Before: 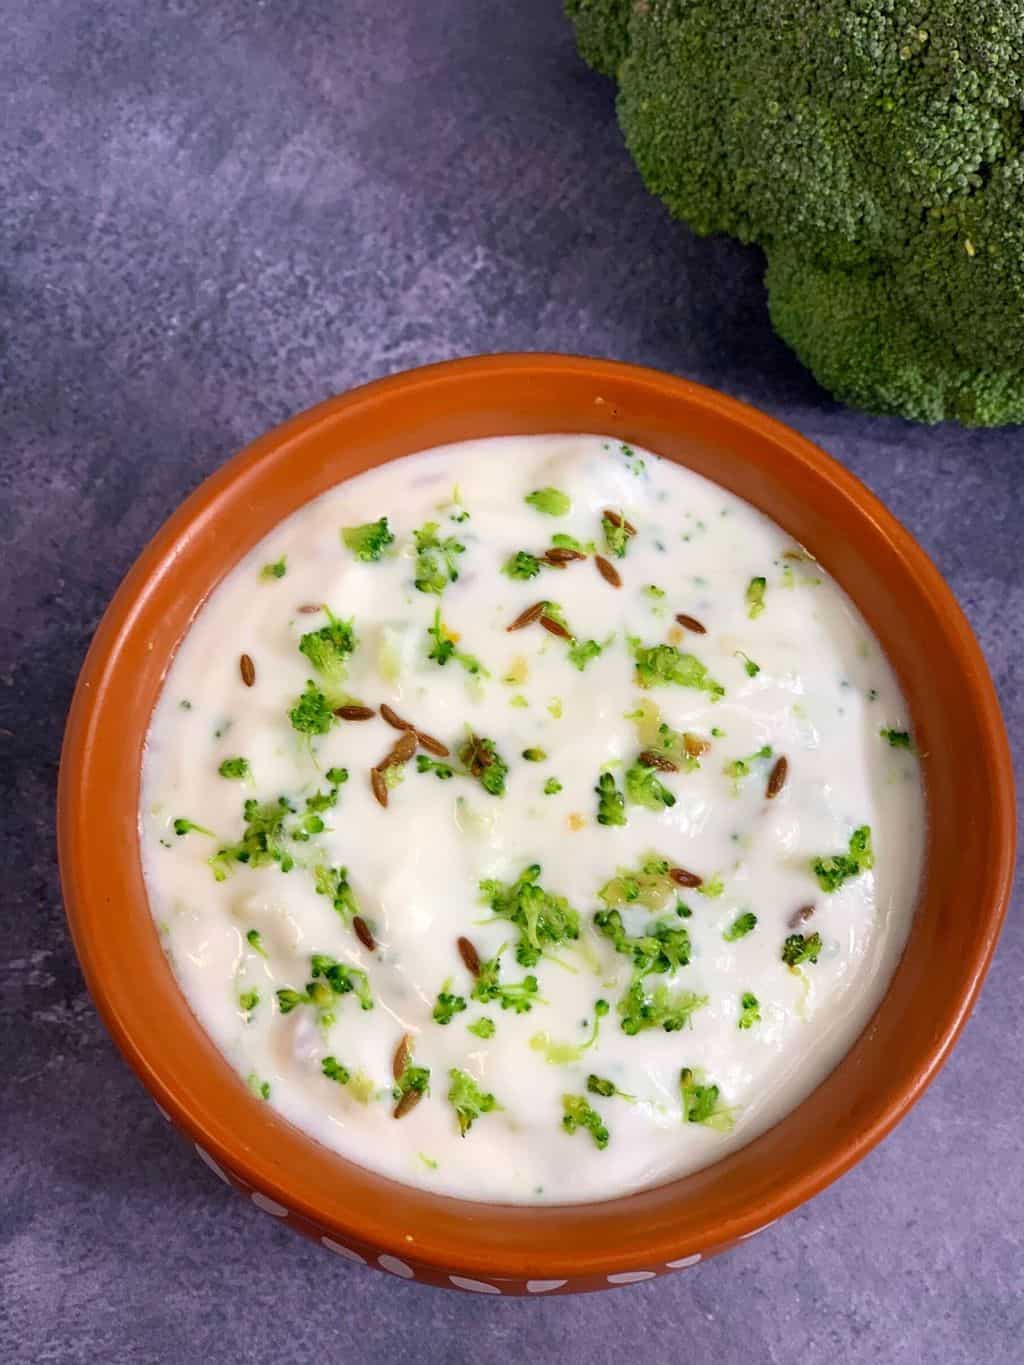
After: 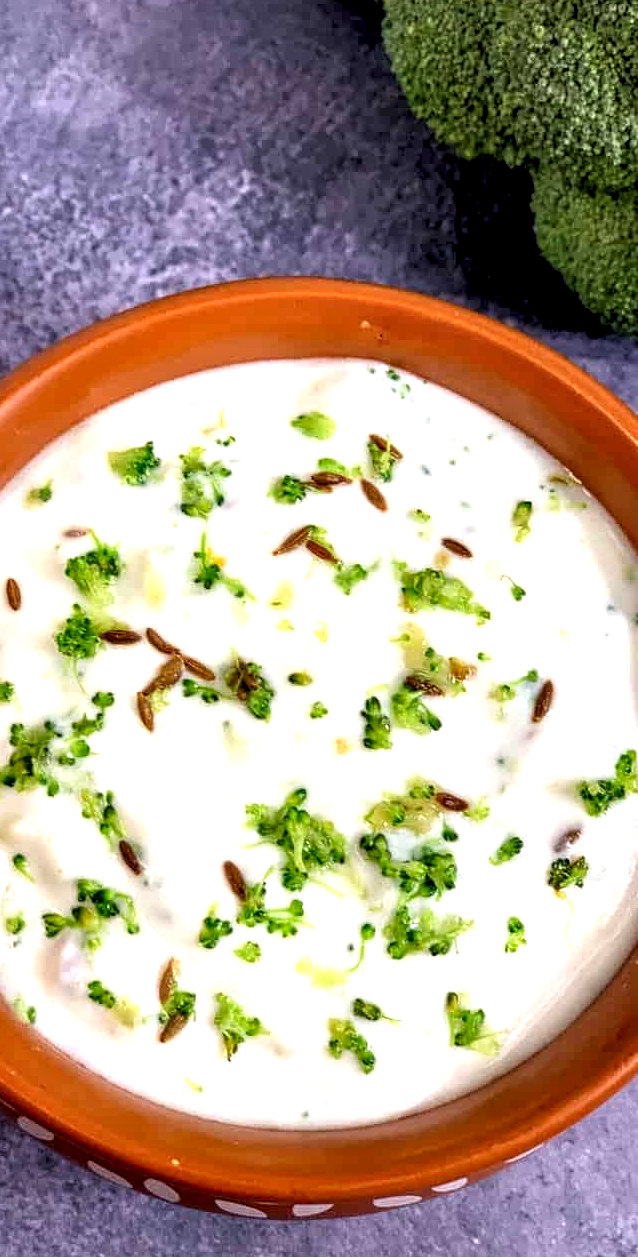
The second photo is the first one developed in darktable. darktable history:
rgb levels: levels [[0.01, 0.419, 0.839], [0, 0.5, 1], [0, 0.5, 1]]
crop and rotate: left 22.918%, top 5.629%, right 14.711%, bottom 2.247%
exposure: exposure 0.3 EV, compensate highlight preservation false
local contrast: highlights 60%, shadows 60%, detail 160%
